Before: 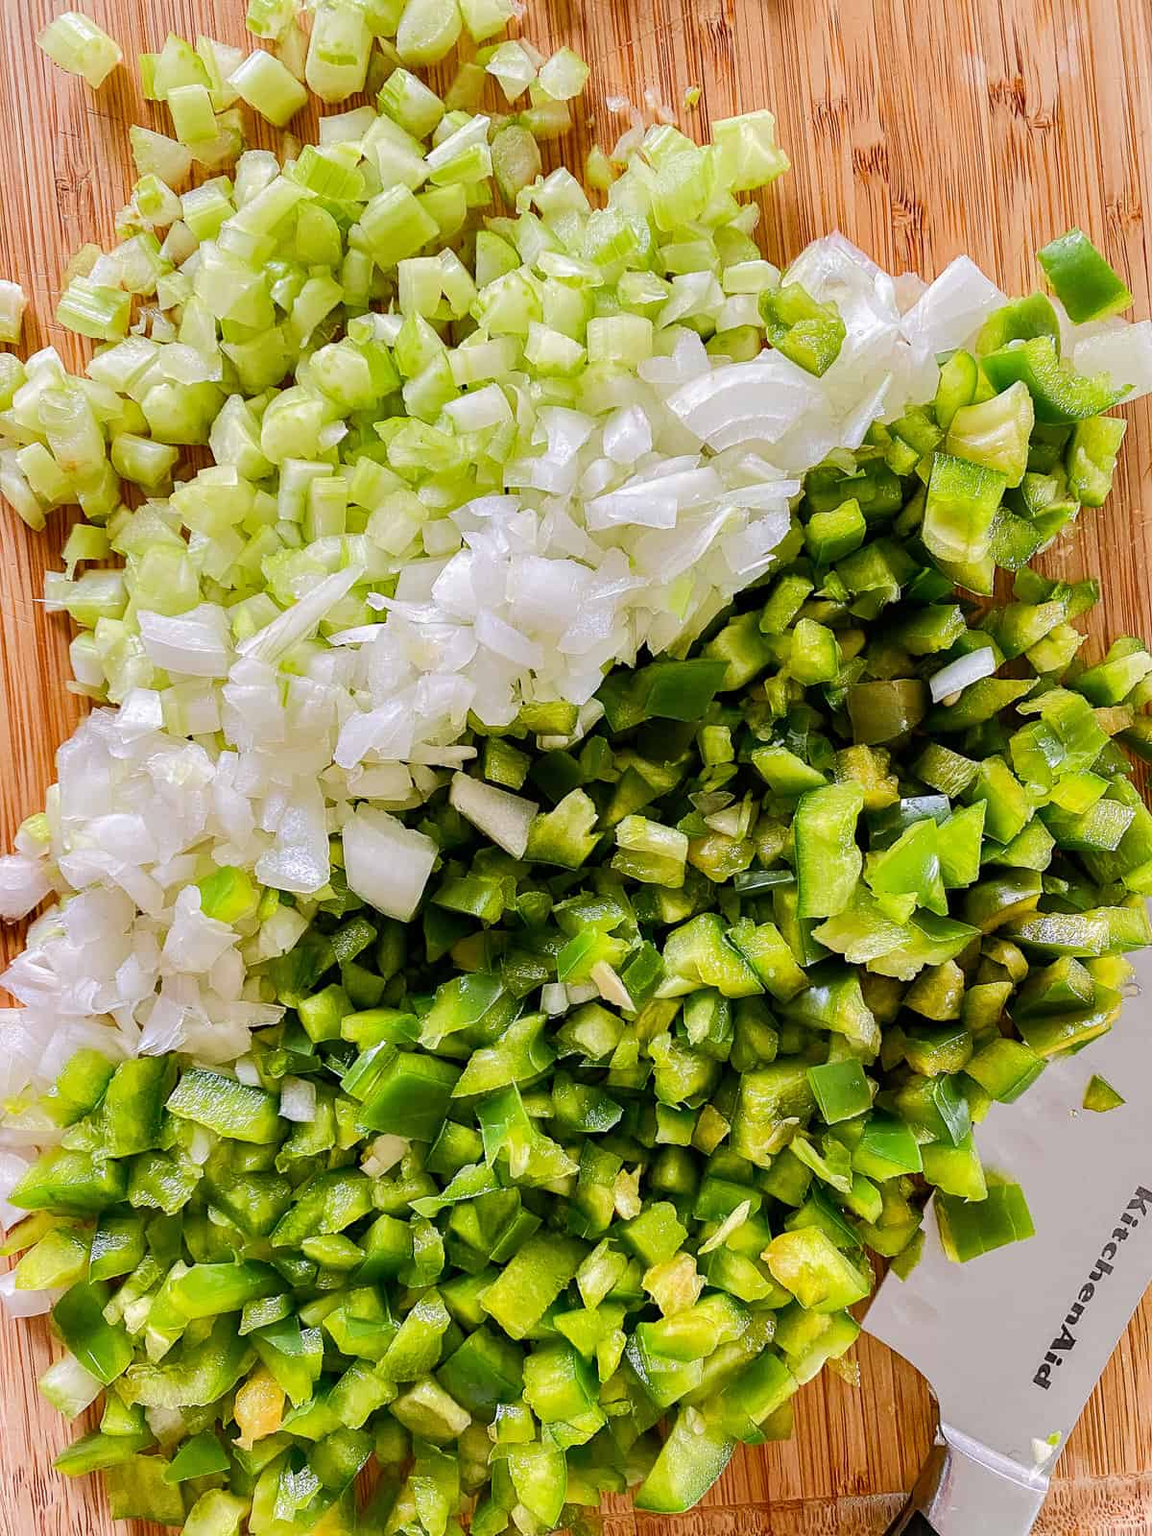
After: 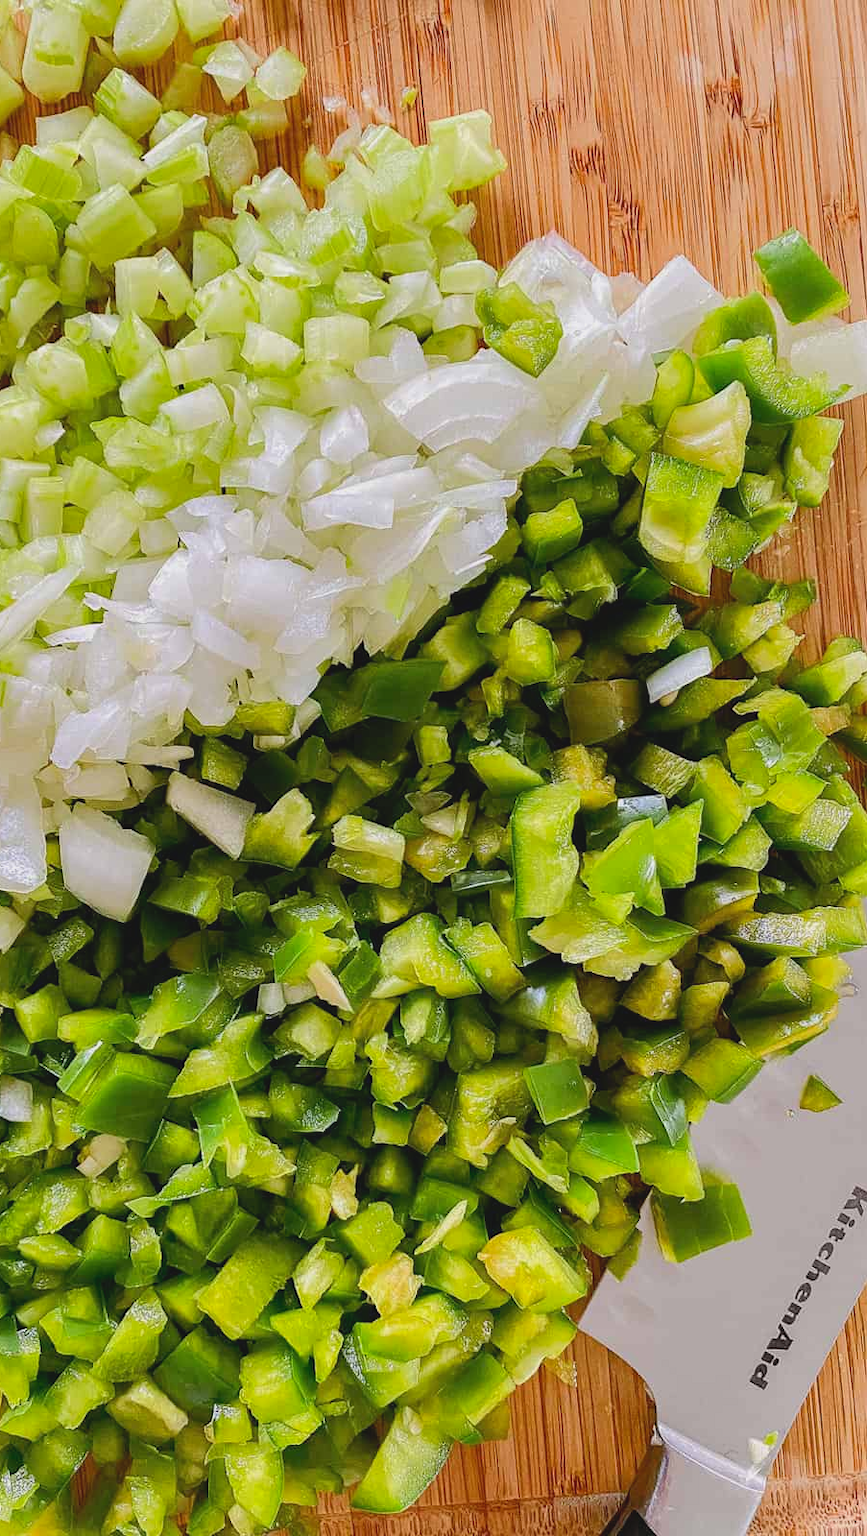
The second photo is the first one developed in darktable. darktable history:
exposure: compensate highlight preservation false
crop and rotate: left 24.598%
contrast brightness saturation: contrast -0.128
